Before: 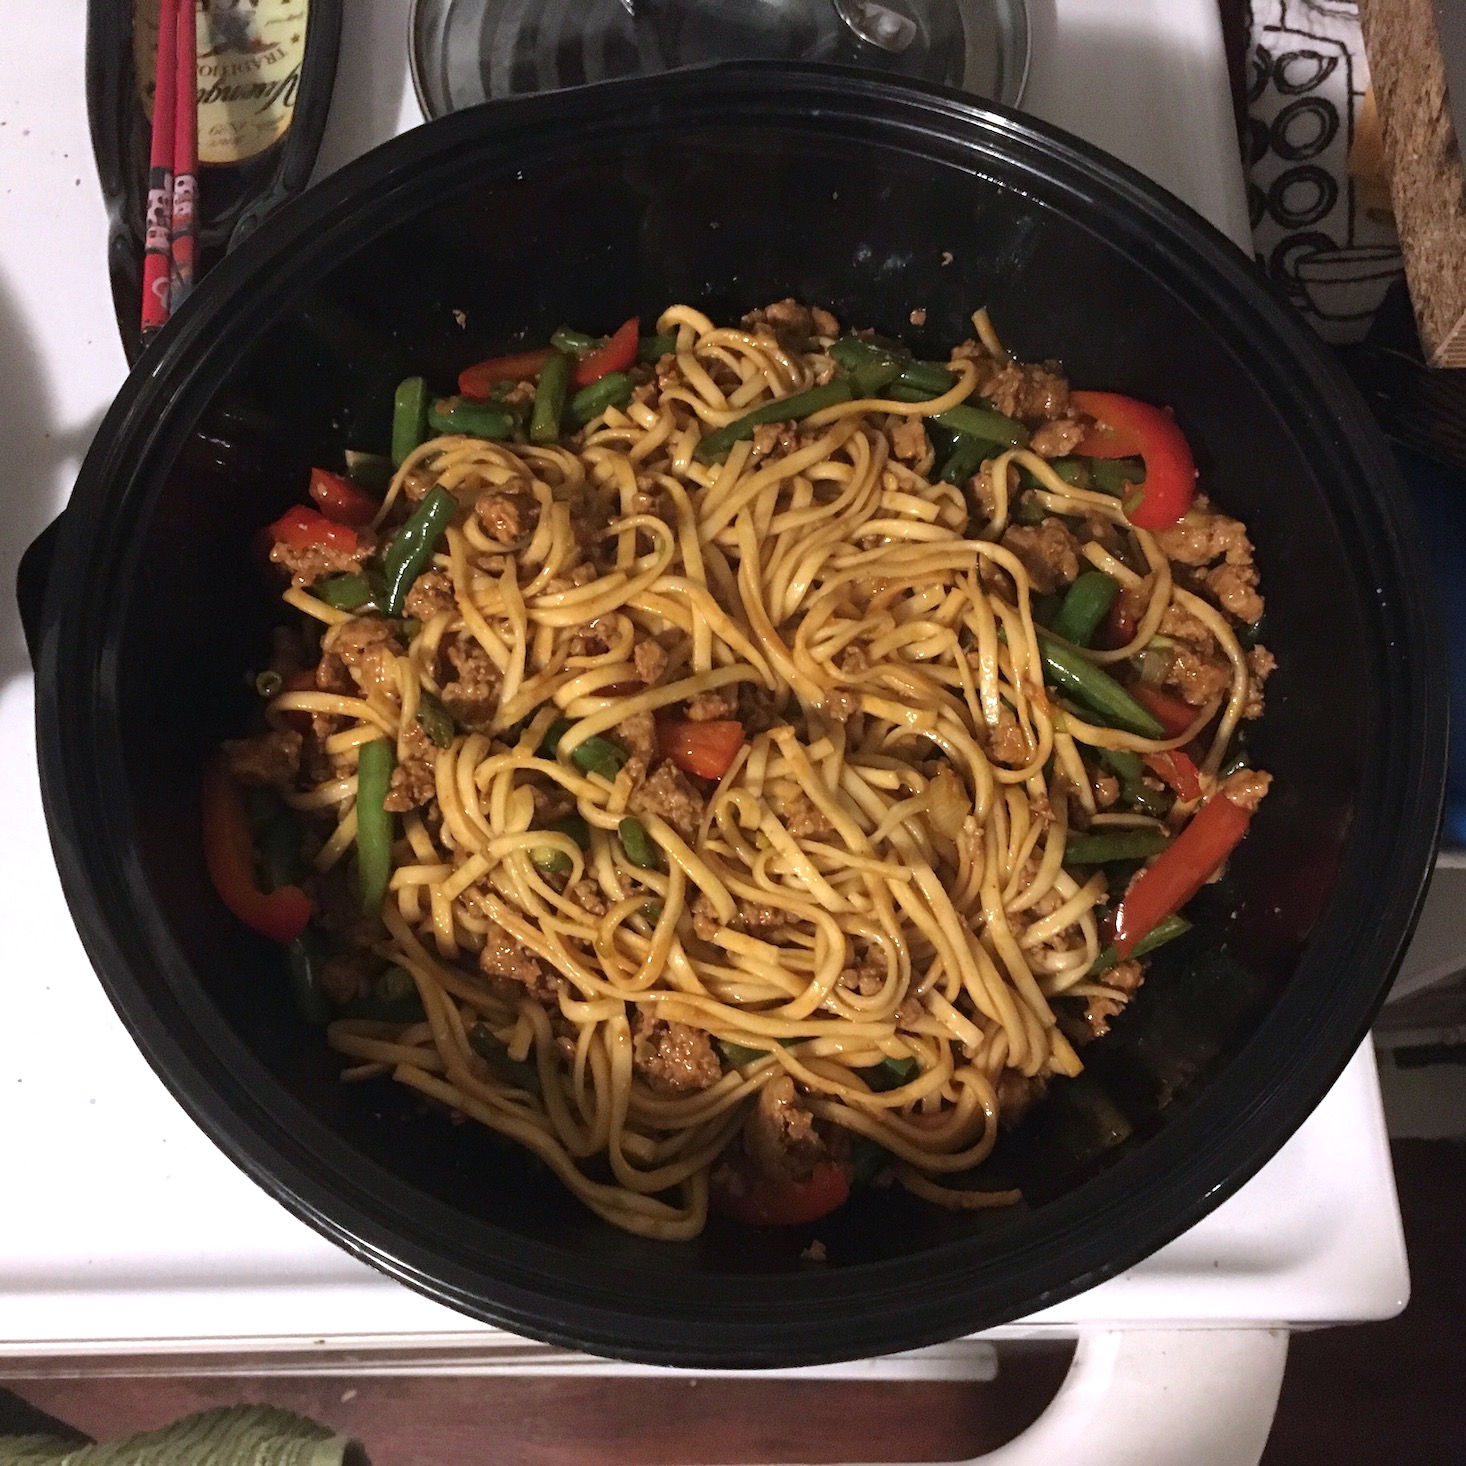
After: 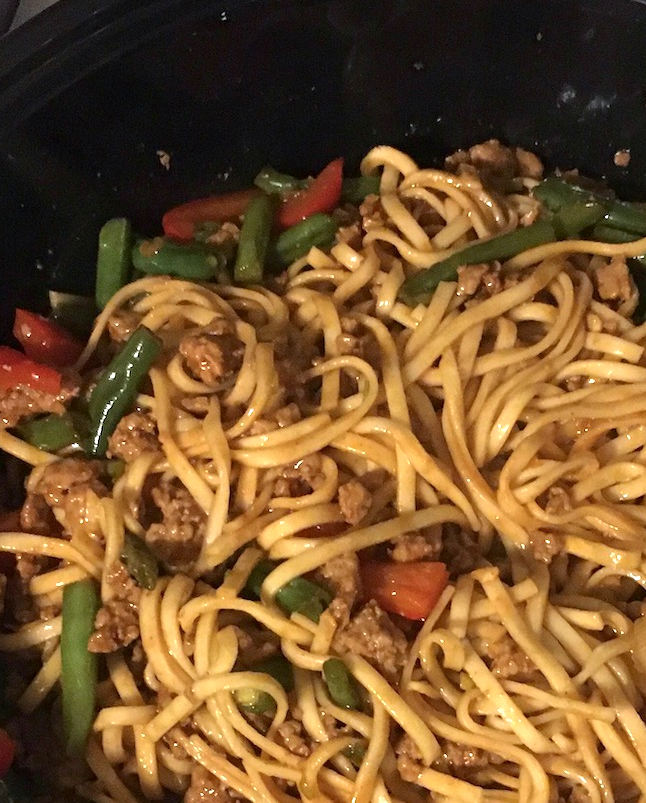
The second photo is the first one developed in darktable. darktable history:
exposure: black level correction 0.001, exposure 0.3 EV, compensate highlight preservation false
crop: left 20.248%, top 10.86%, right 35.675%, bottom 34.321%
